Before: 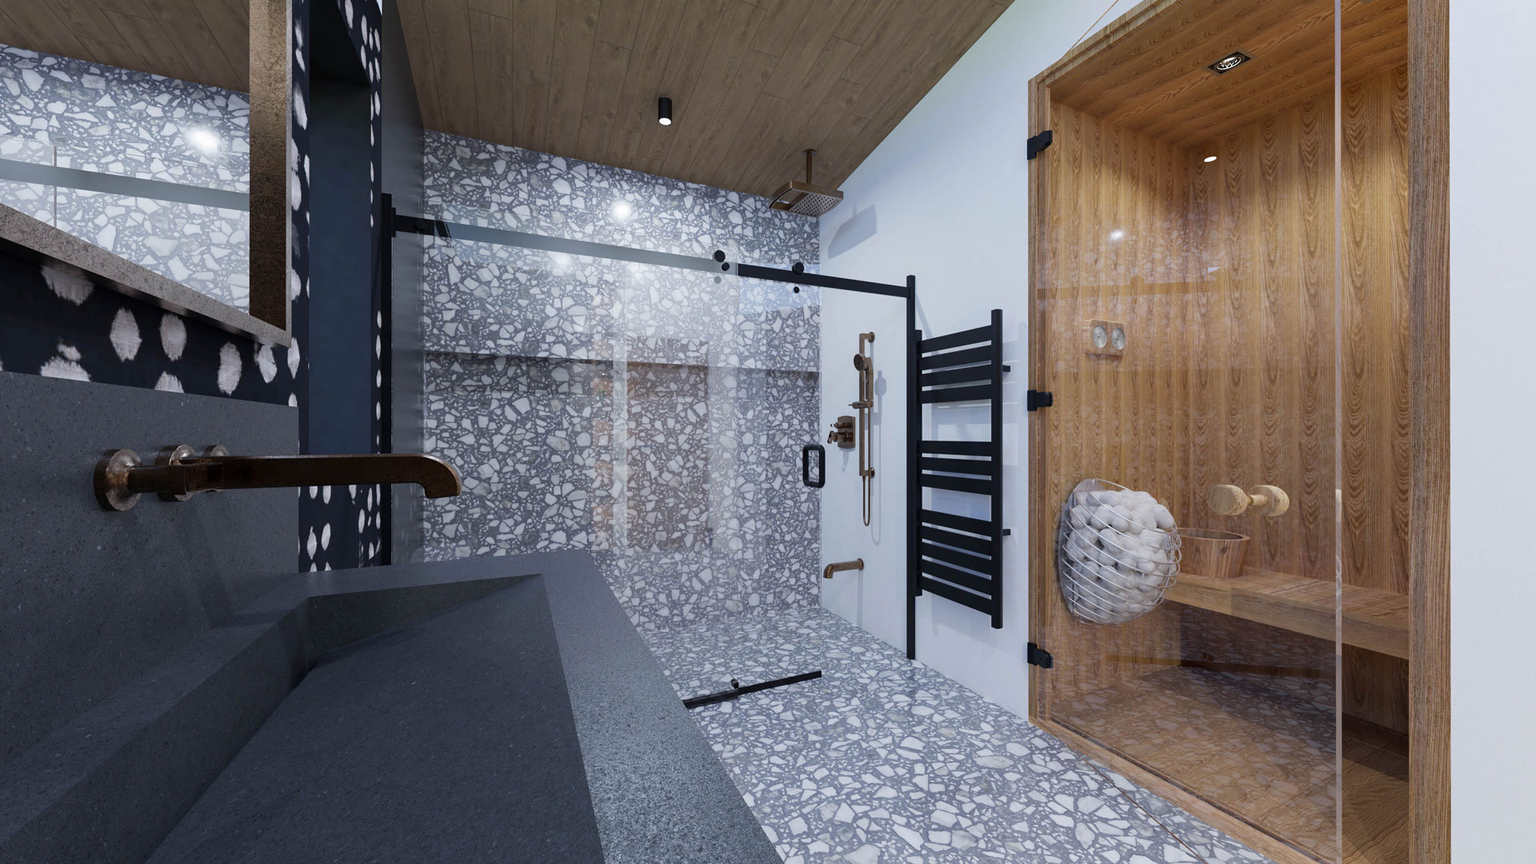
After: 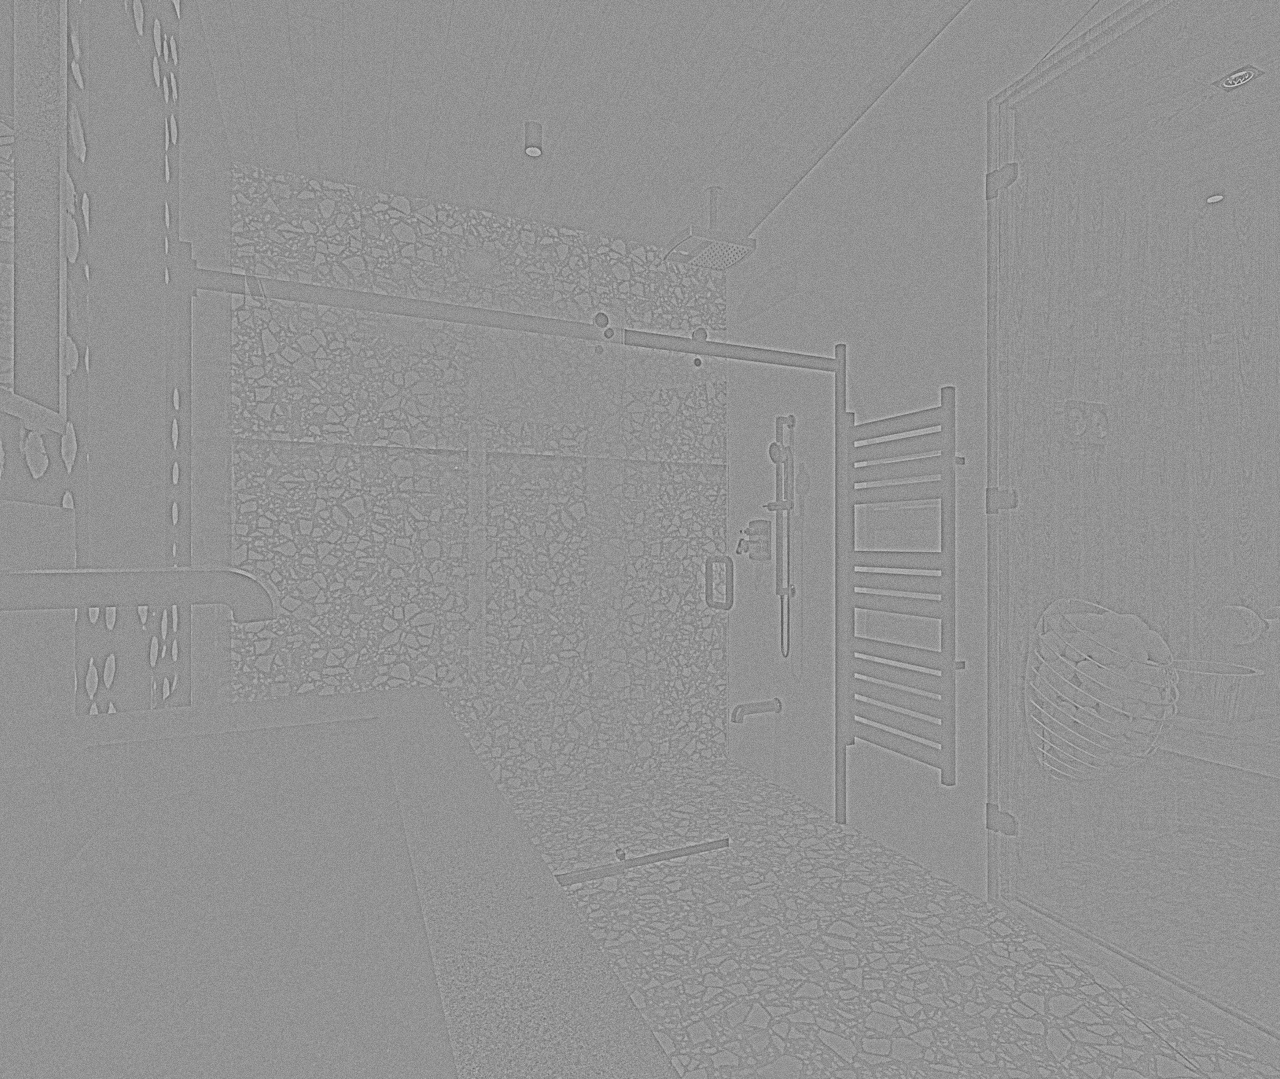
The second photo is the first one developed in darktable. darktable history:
crop and rotate: left 15.546%, right 17.787%
tone equalizer: on, module defaults
grain: coarseness 0.09 ISO
tone curve: curves: ch0 [(0, 0.026) (0.155, 0.133) (0.272, 0.34) (0.434, 0.625) (0.676, 0.871) (0.994, 0.955)], color space Lab, linked channels, preserve colors none
exposure: exposure 0.131 EV, compensate highlight preservation false
highpass: sharpness 6%, contrast boost 7.63%
shadows and highlights: radius 108.52, shadows 44.07, highlights -67.8, low approximation 0.01, soften with gaussian
